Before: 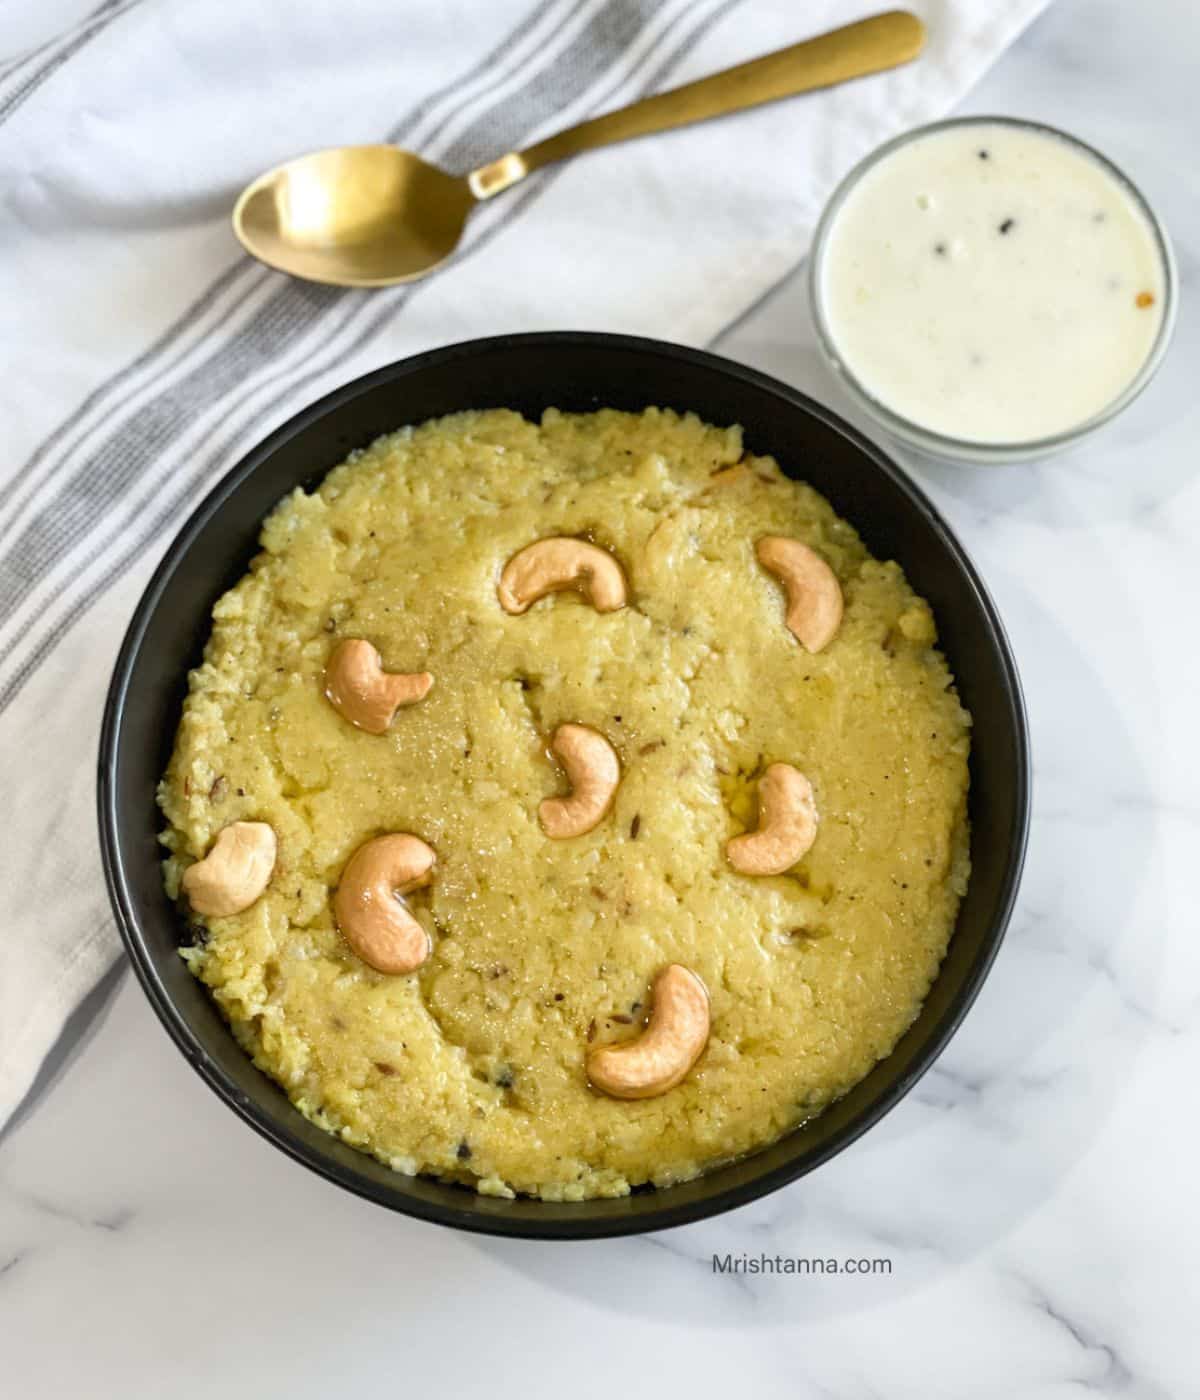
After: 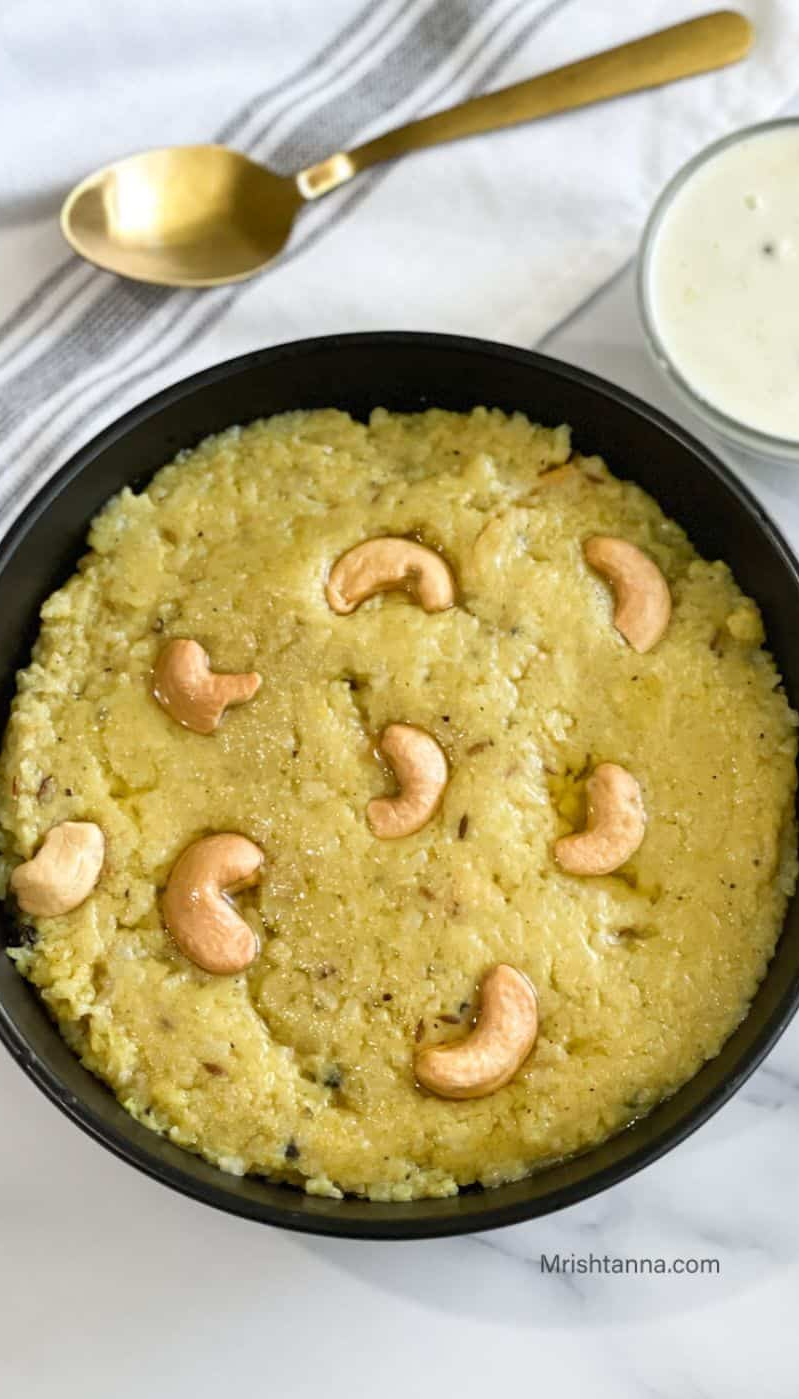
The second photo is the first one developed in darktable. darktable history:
crop and rotate: left 14.359%, right 18.98%
